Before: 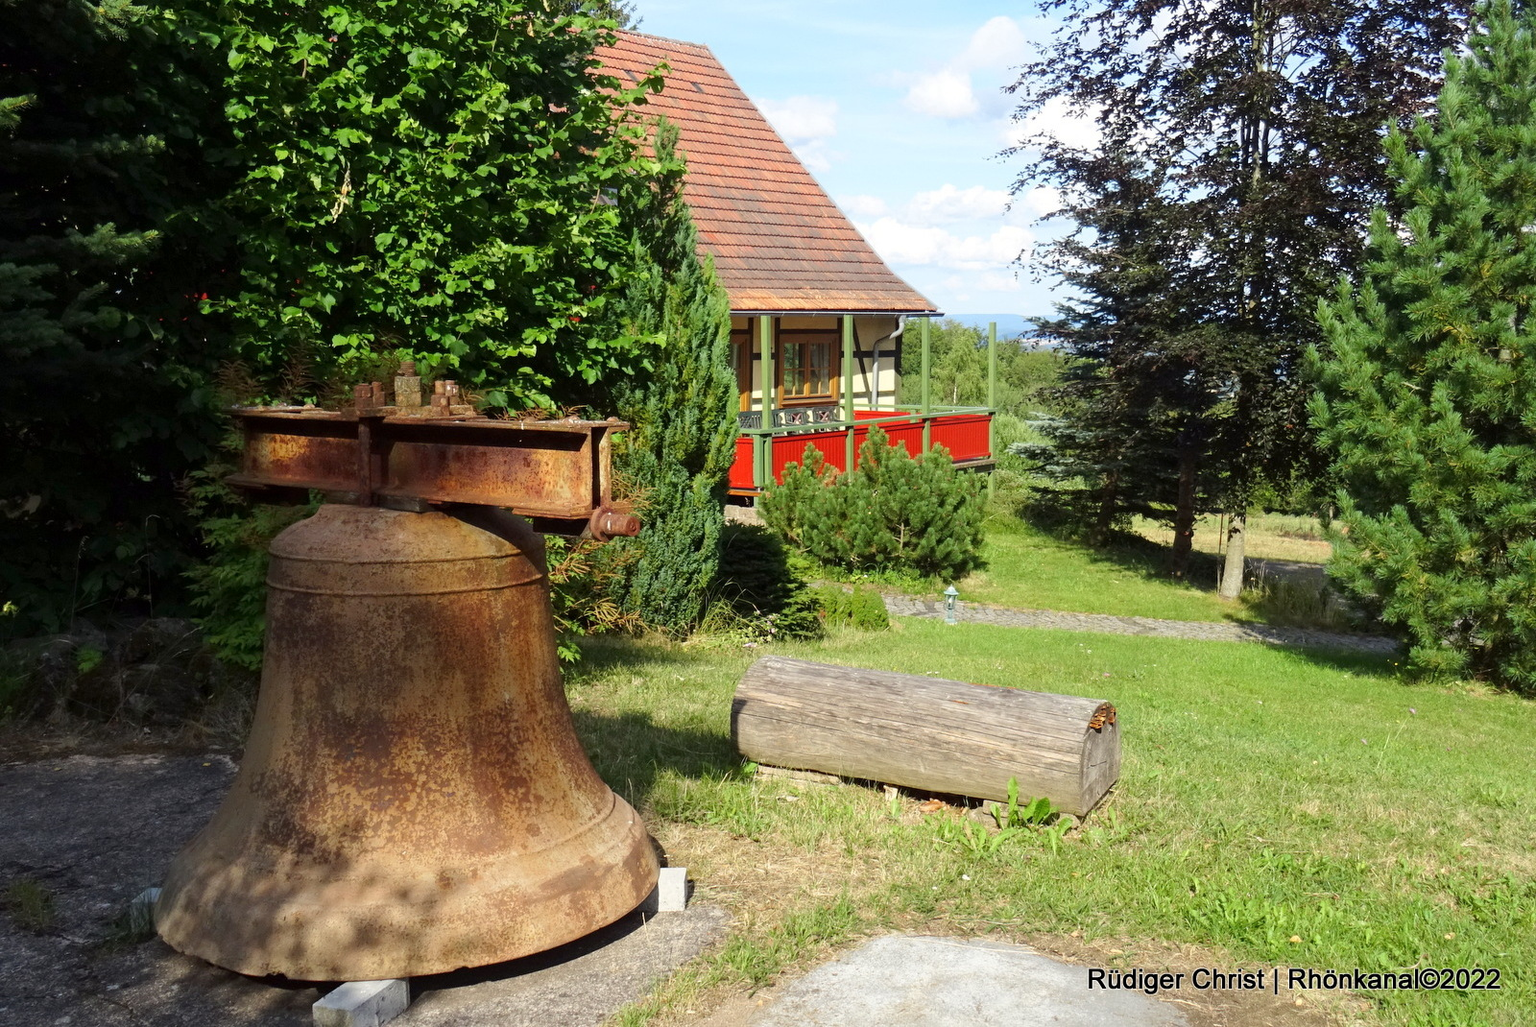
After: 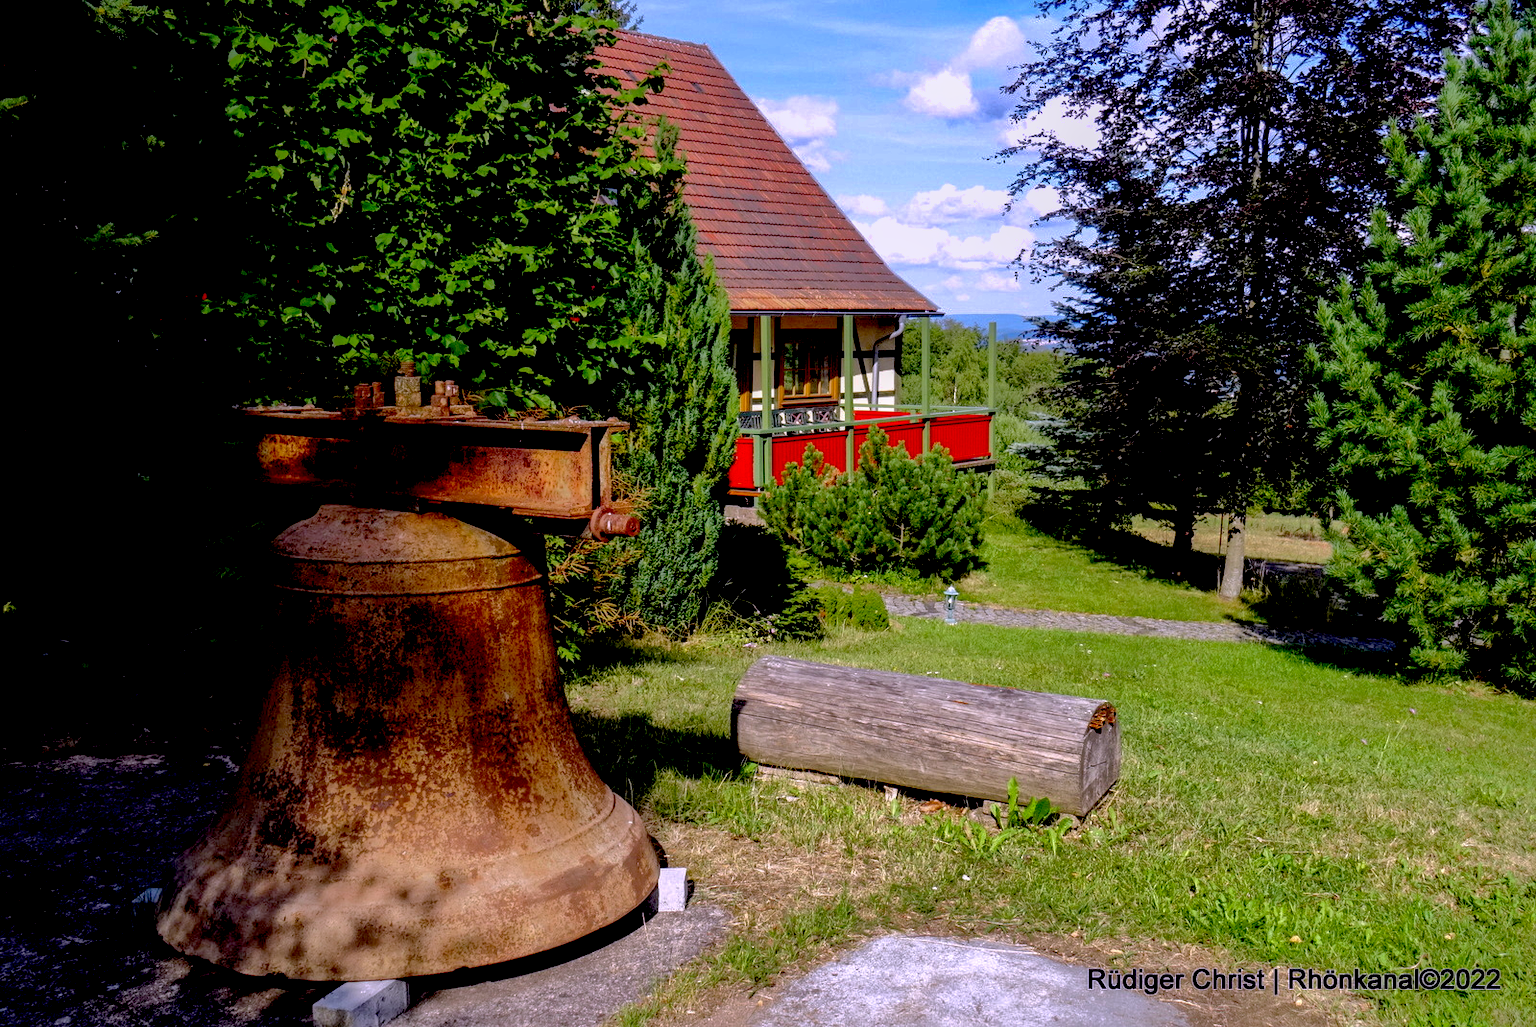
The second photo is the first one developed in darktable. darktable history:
local contrast: on, module defaults
white balance: red 1.042, blue 1.17
exposure: black level correction 0.056, compensate highlight preservation false
shadows and highlights: shadows 25, highlights -70
tone equalizer: on, module defaults
